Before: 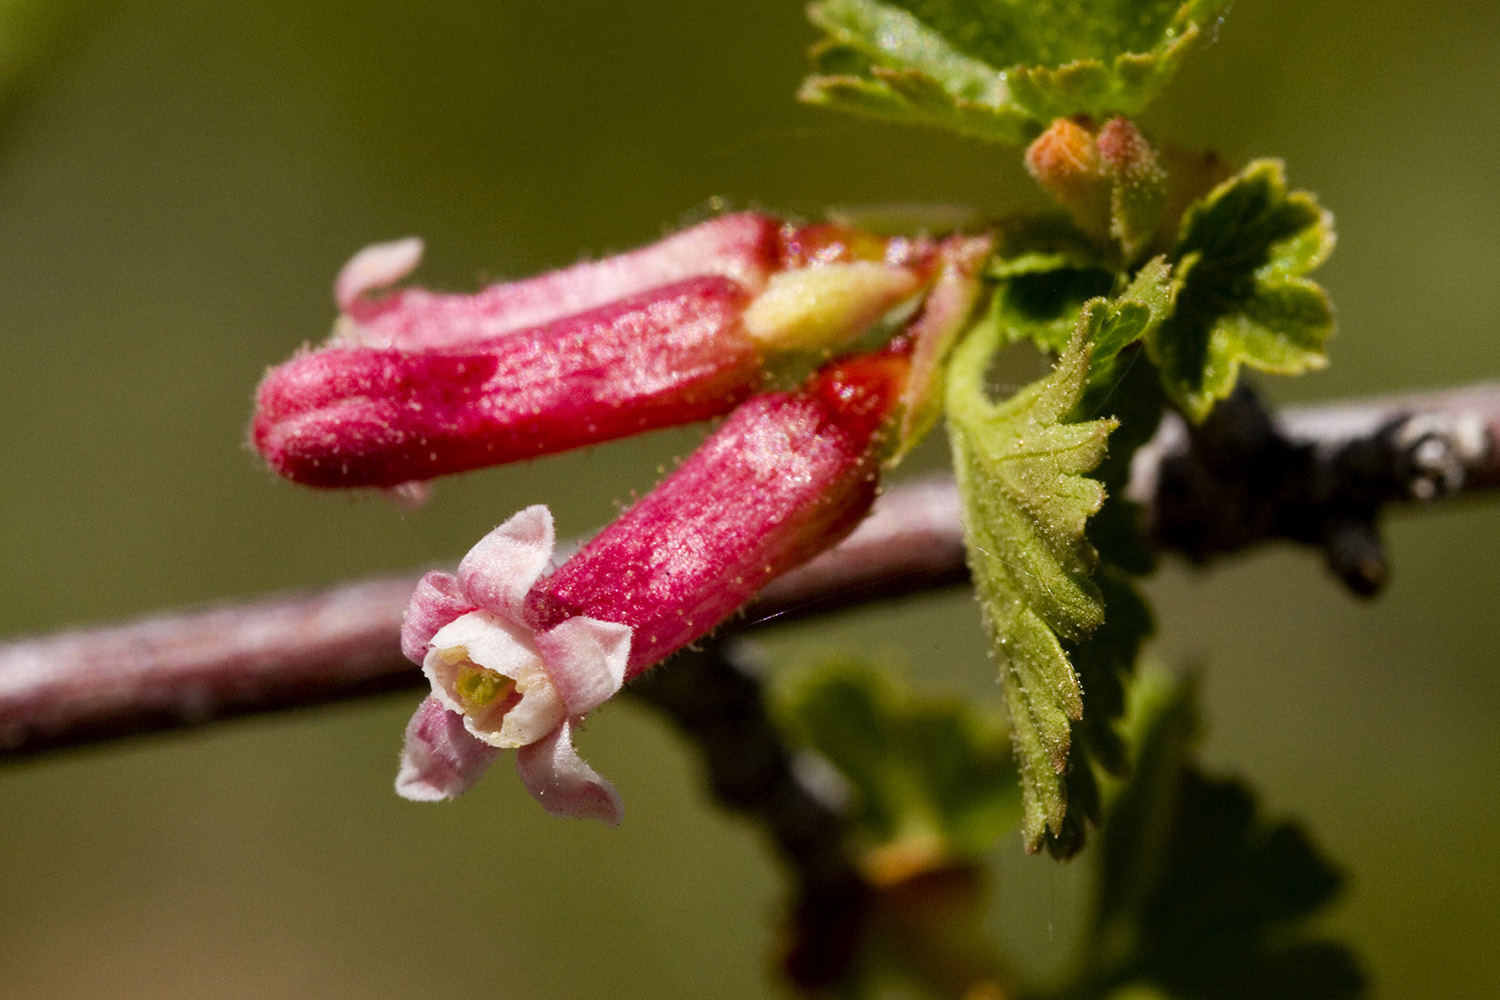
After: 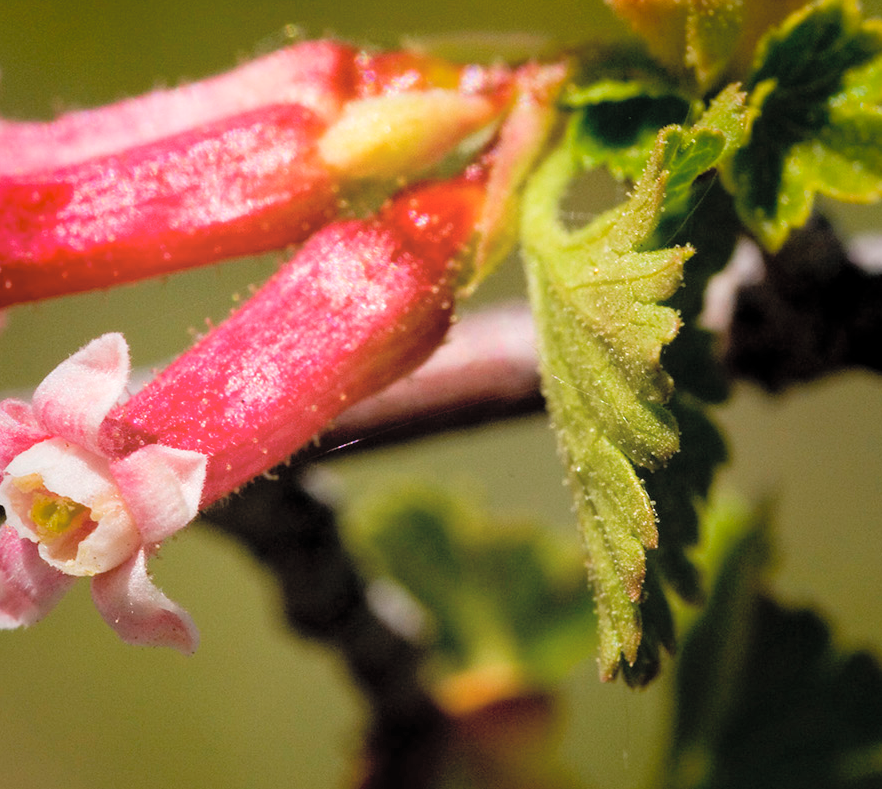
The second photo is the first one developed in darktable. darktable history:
crop and rotate: left 28.397%, top 17.266%, right 12.793%, bottom 3.773%
contrast brightness saturation: brightness 0.279
vignetting: fall-off start 64.05%, brightness -0.233, saturation 0.148, center (-0.149, 0.011), width/height ratio 0.885
